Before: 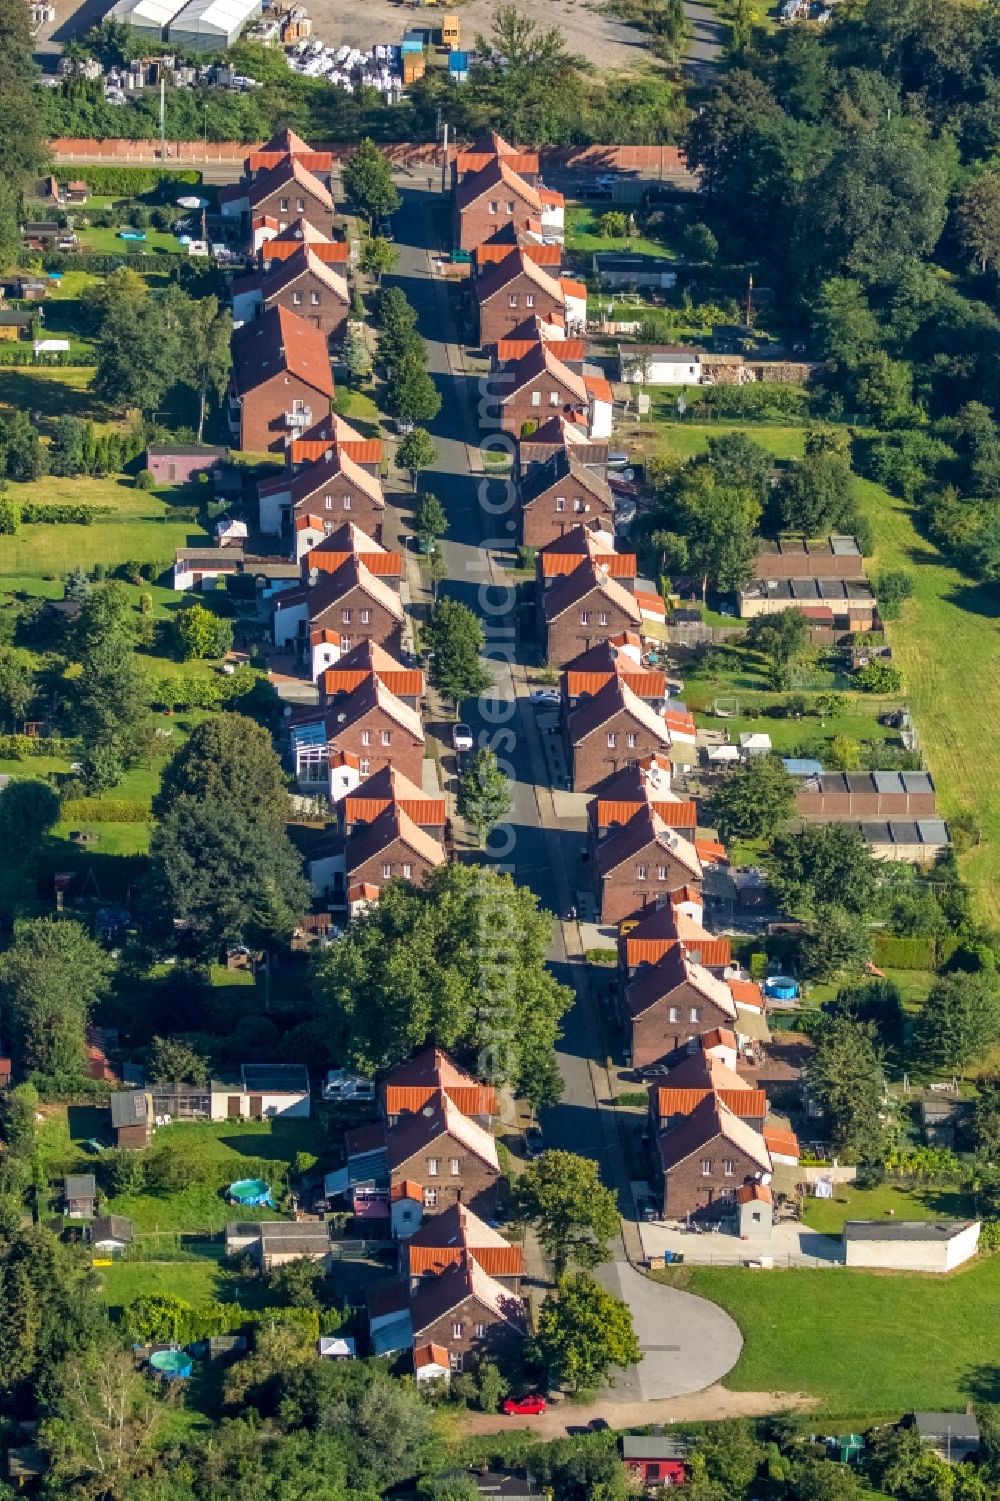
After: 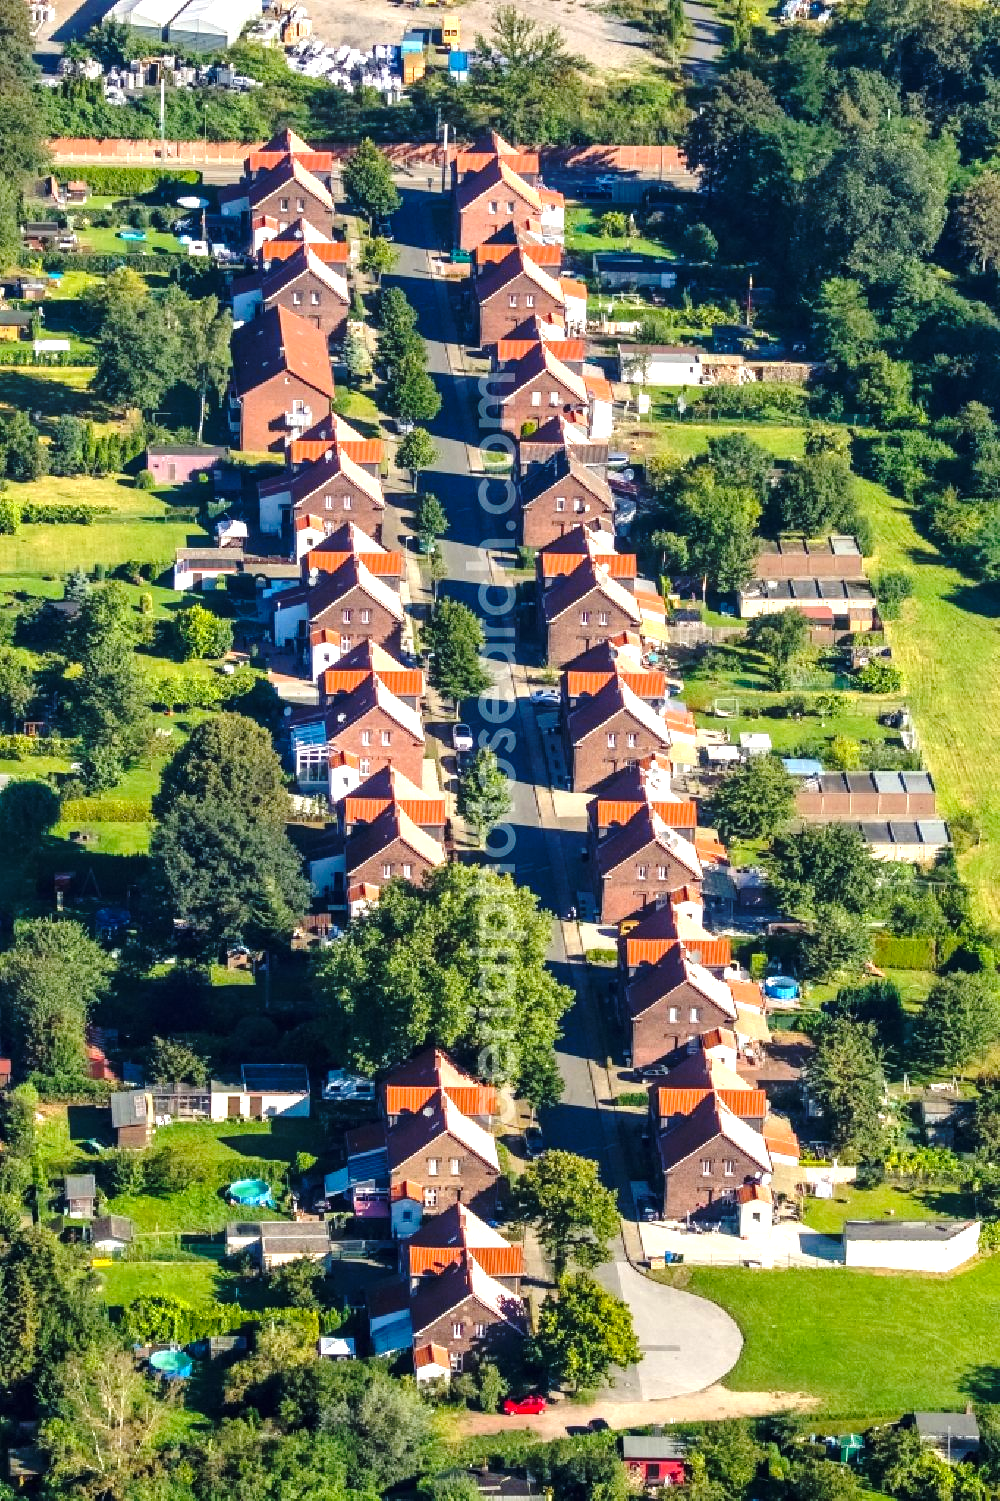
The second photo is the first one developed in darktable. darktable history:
exposure: black level correction 0, exposure 0.895 EV, compensate highlight preservation false
base curve: curves: ch0 [(0, 0) (0.073, 0.04) (0.157, 0.139) (0.492, 0.492) (0.758, 0.758) (1, 1)], preserve colors none
